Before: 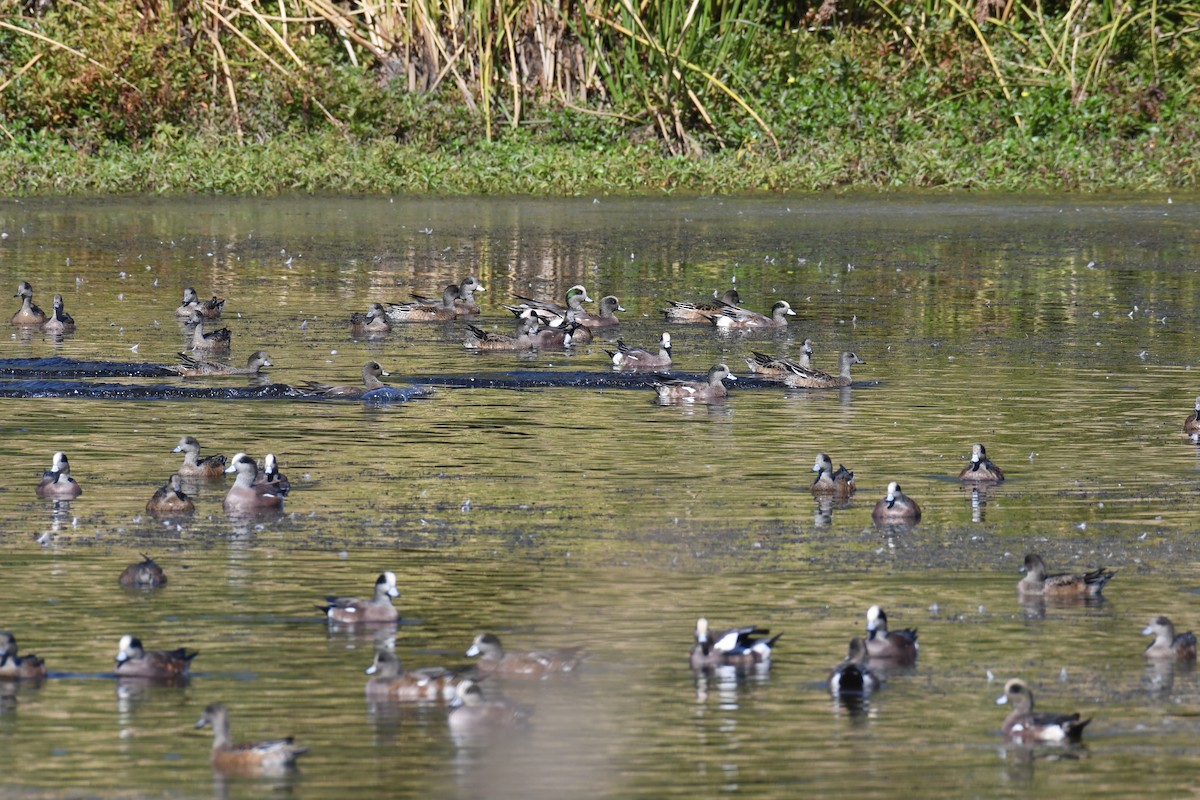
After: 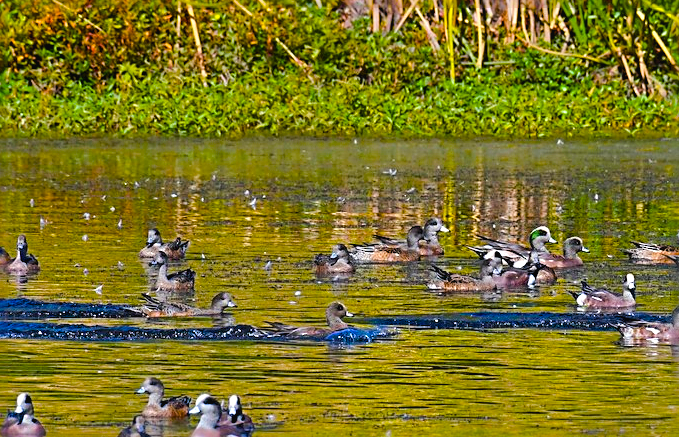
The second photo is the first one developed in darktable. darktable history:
color balance rgb: global offset › hue 169.58°, linear chroma grading › global chroma 8.951%, perceptual saturation grading › global saturation 63.953%, perceptual saturation grading › highlights 58.901%, perceptual saturation grading › mid-tones 49.79%, perceptual saturation grading › shadows 49.338%, perceptual brilliance grading › mid-tones 10.013%, perceptual brilliance grading › shadows 14.925%
local contrast: mode bilateral grid, contrast 20, coarseness 50, detail 119%, midtone range 0.2
crop and rotate: left 3.069%, top 7.62%, right 40.286%, bottom 37.73%
sharpen: radius 2.806, amount 0.711
contrast brightness saturation: contrast -0.084, brightness -0.043, saturation -0.113
